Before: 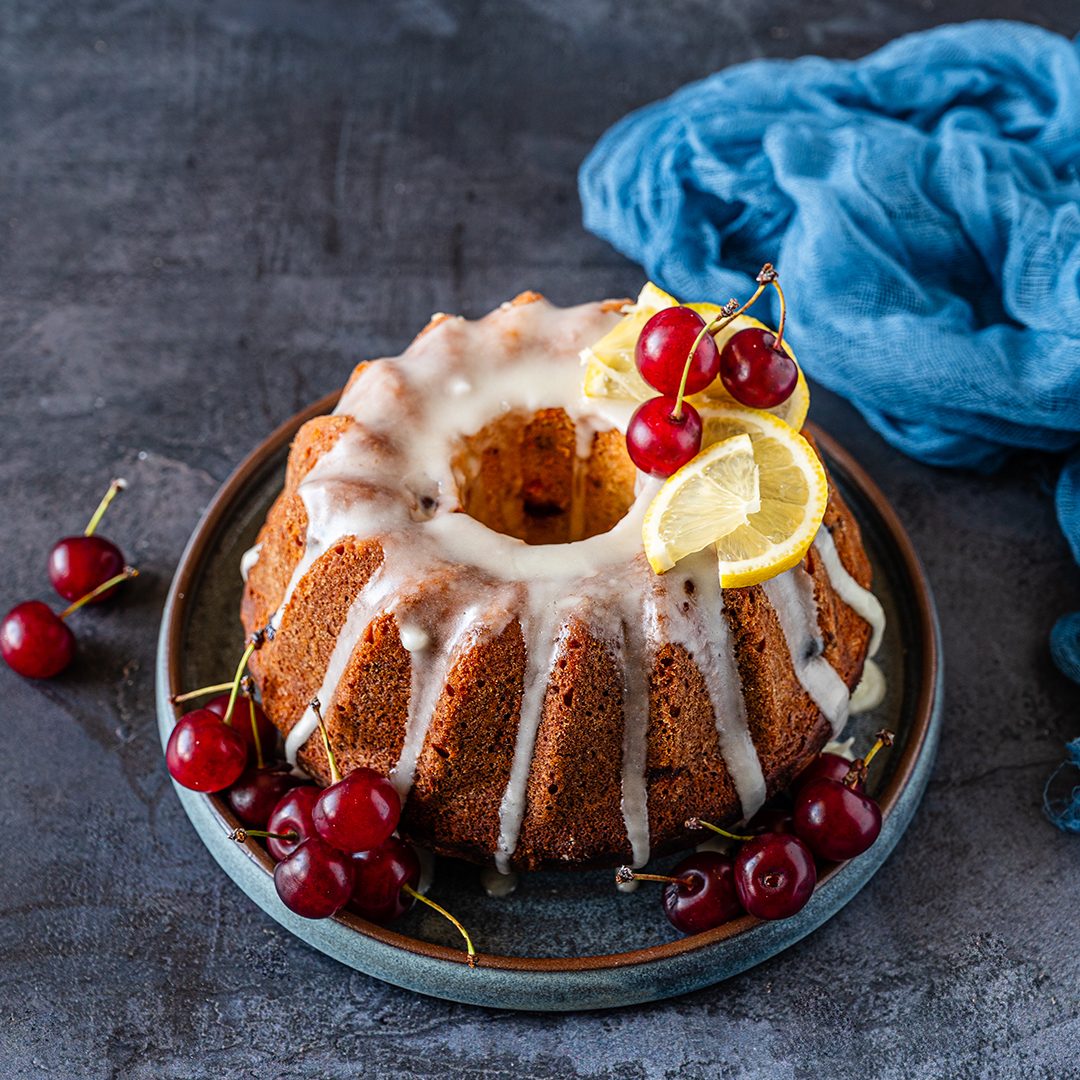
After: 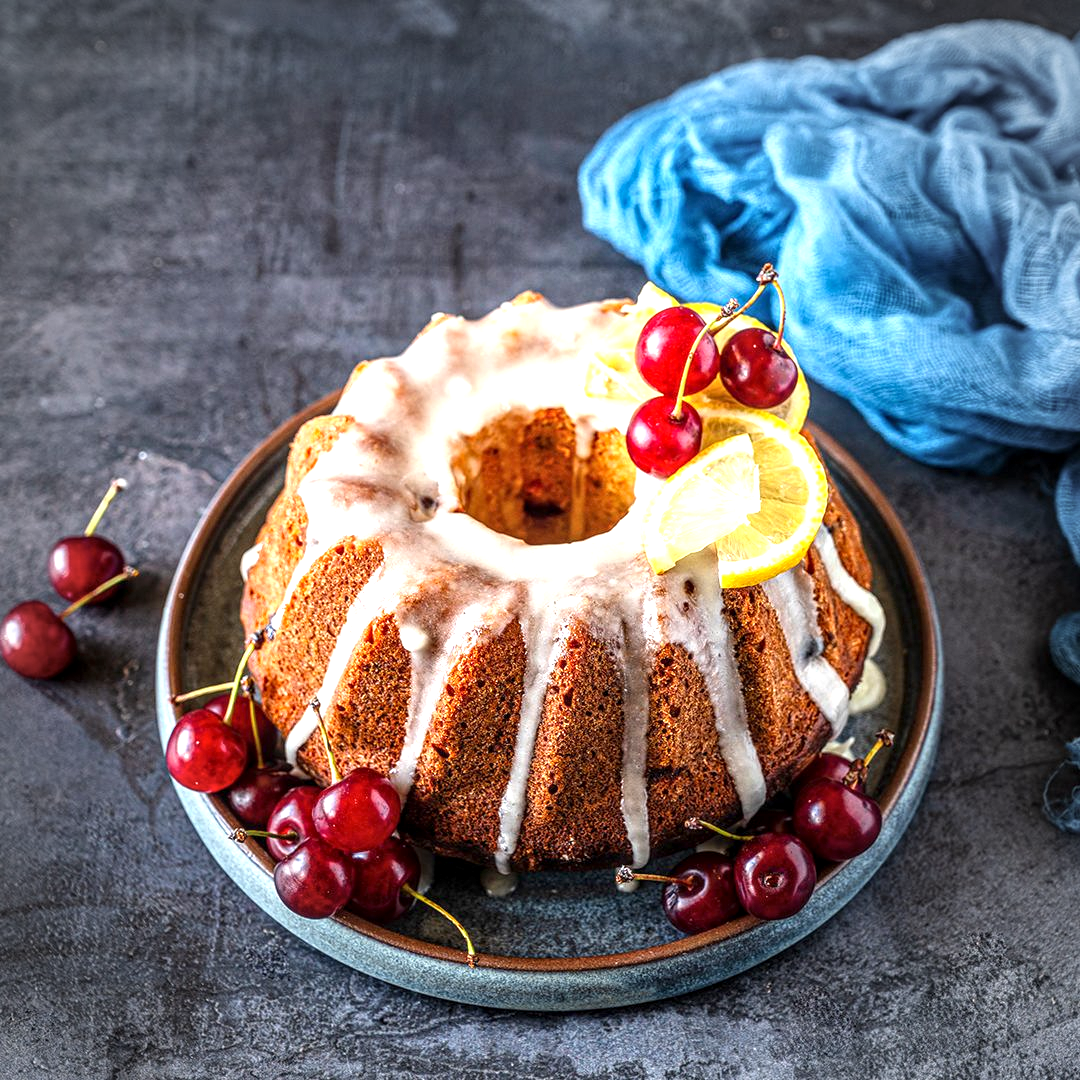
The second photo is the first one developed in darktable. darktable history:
vignetting: fall-off start 71.74%
exposure: exposure 1 EV, compensate highlight preservation false
local contrast: on, module defaults
